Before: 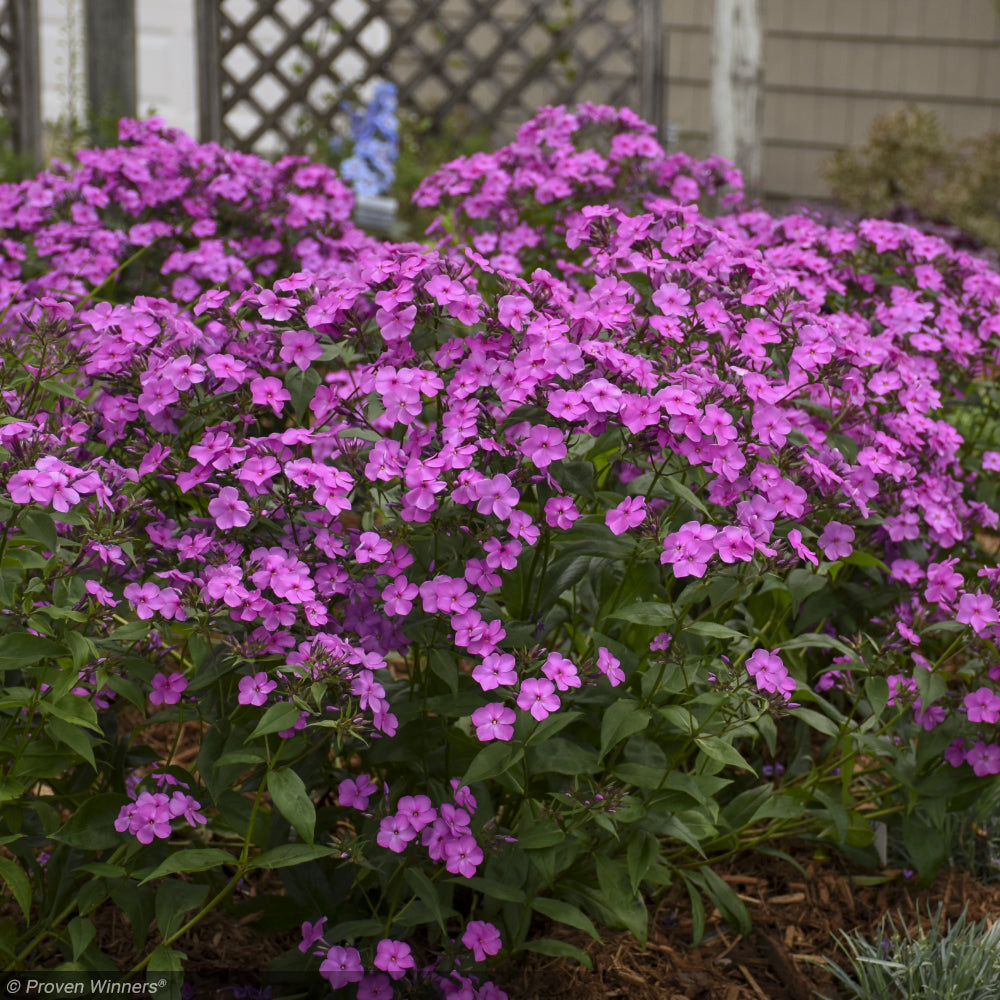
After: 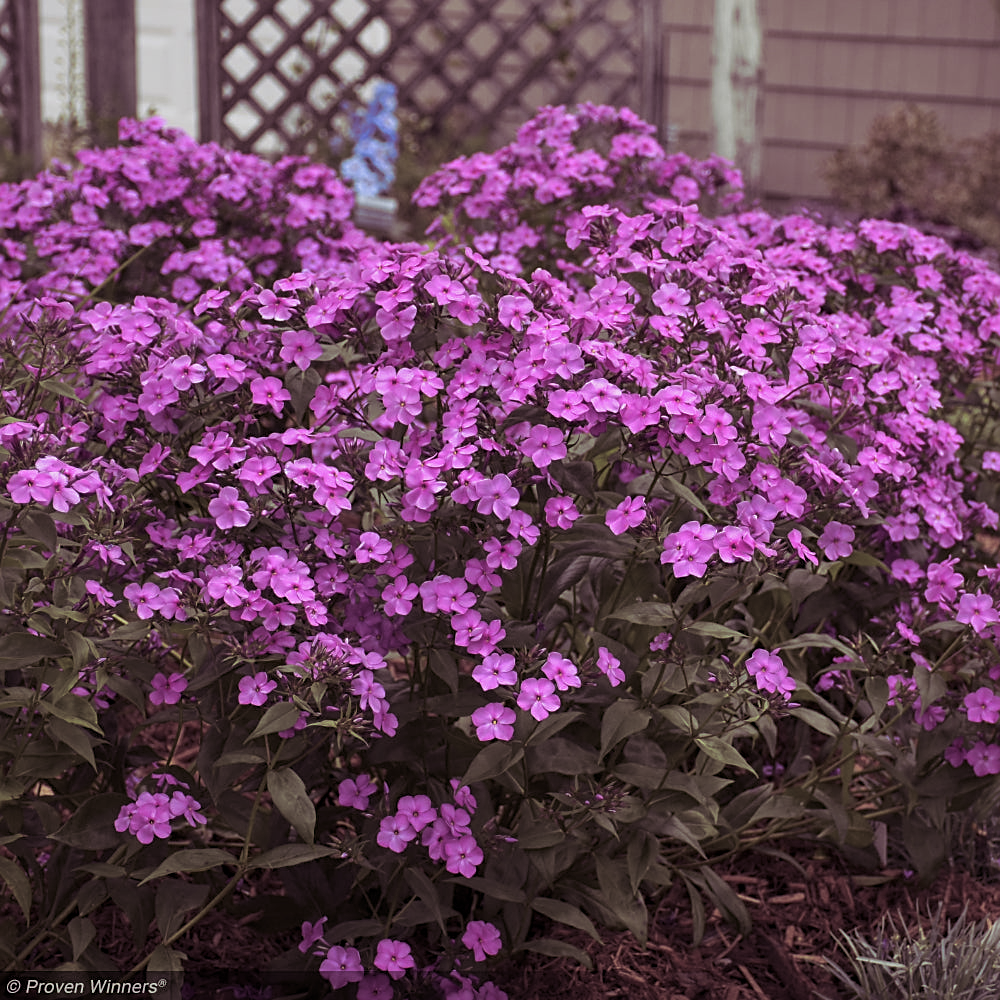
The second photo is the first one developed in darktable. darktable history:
split-toning: shadows › hue 316.8°, shadows › saturation 0.47, highlights › hue 201.6°, highlights › saturation 0, balance -41.97, compress 28.01%
sharpen: on, module defaults
tone equalizer: on, module defaults
